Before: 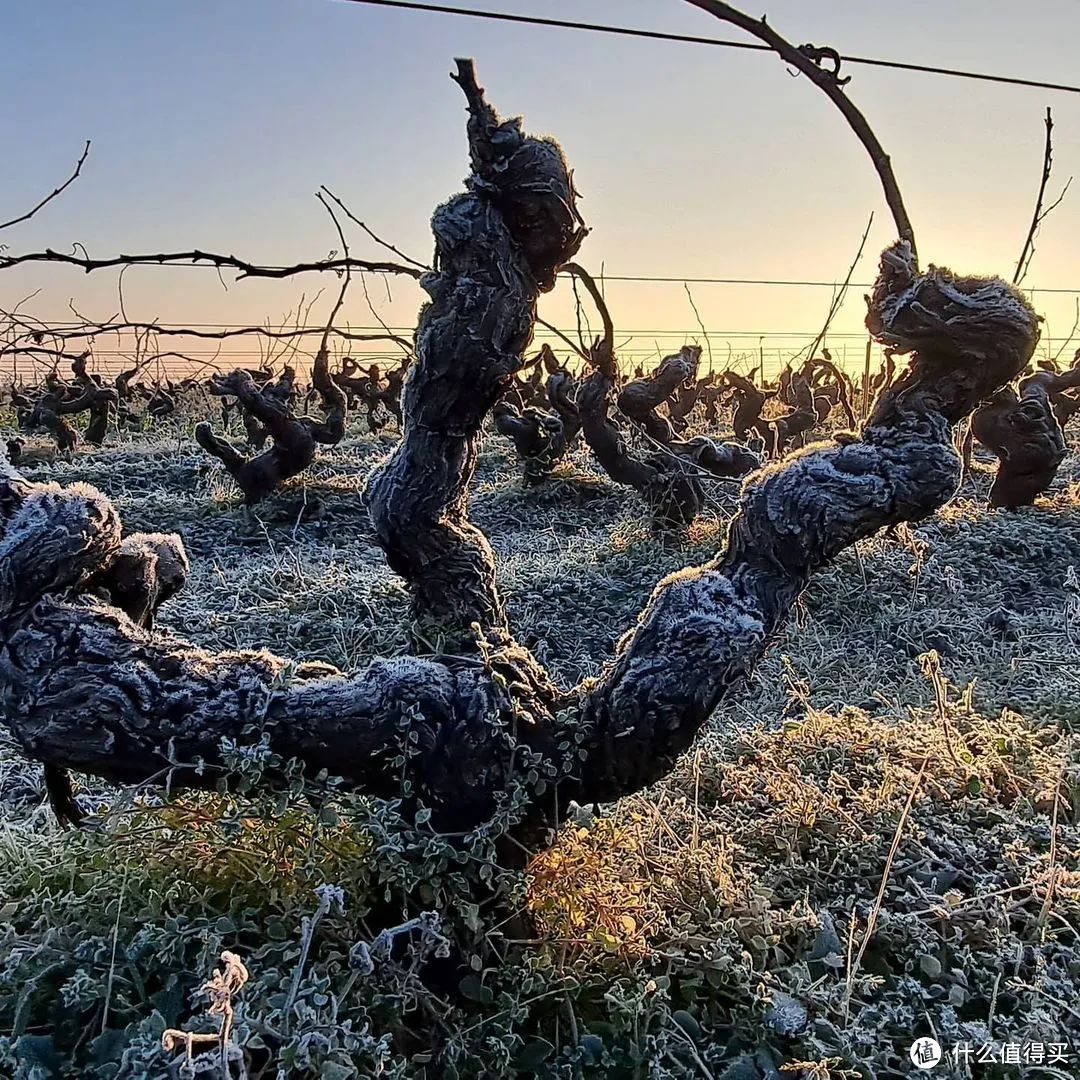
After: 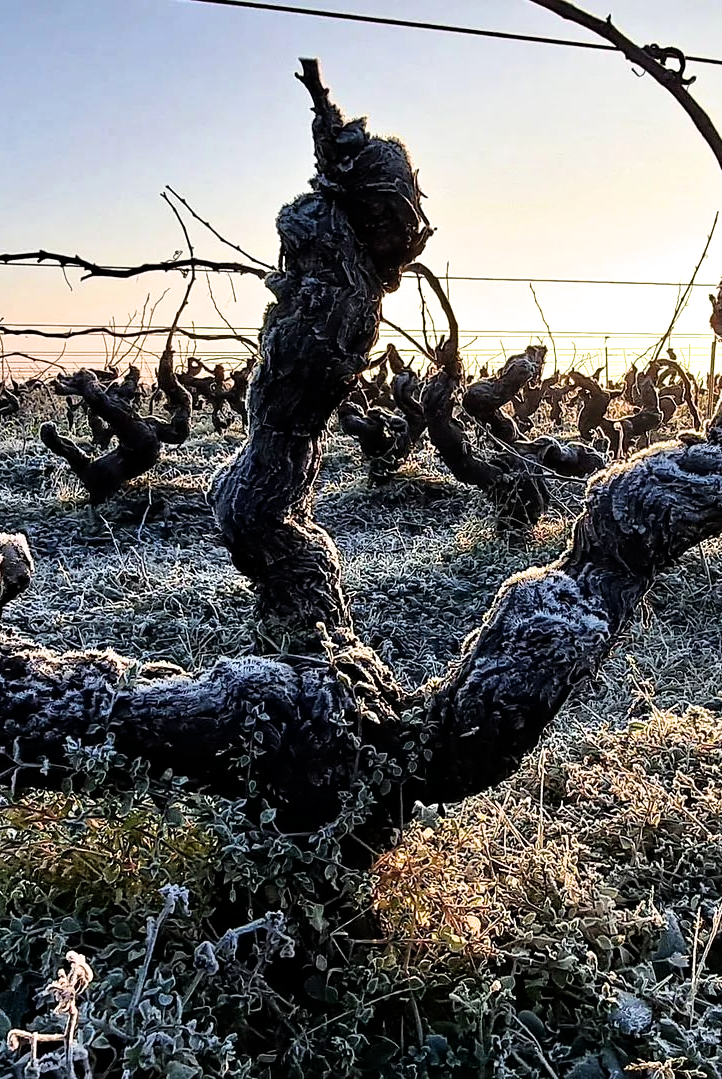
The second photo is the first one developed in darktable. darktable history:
exposure: exposure 0.203 EV, compensate exposure bias true, compensate highlight preservation false
crop and rotate: left 14.419%, right 18.642%
filmic rgb: black relative exposure -7.98 EV, white relative exposure 2.35 EV, threshold 3 EV, hardness 6.56, enable highlight reconstruction true
